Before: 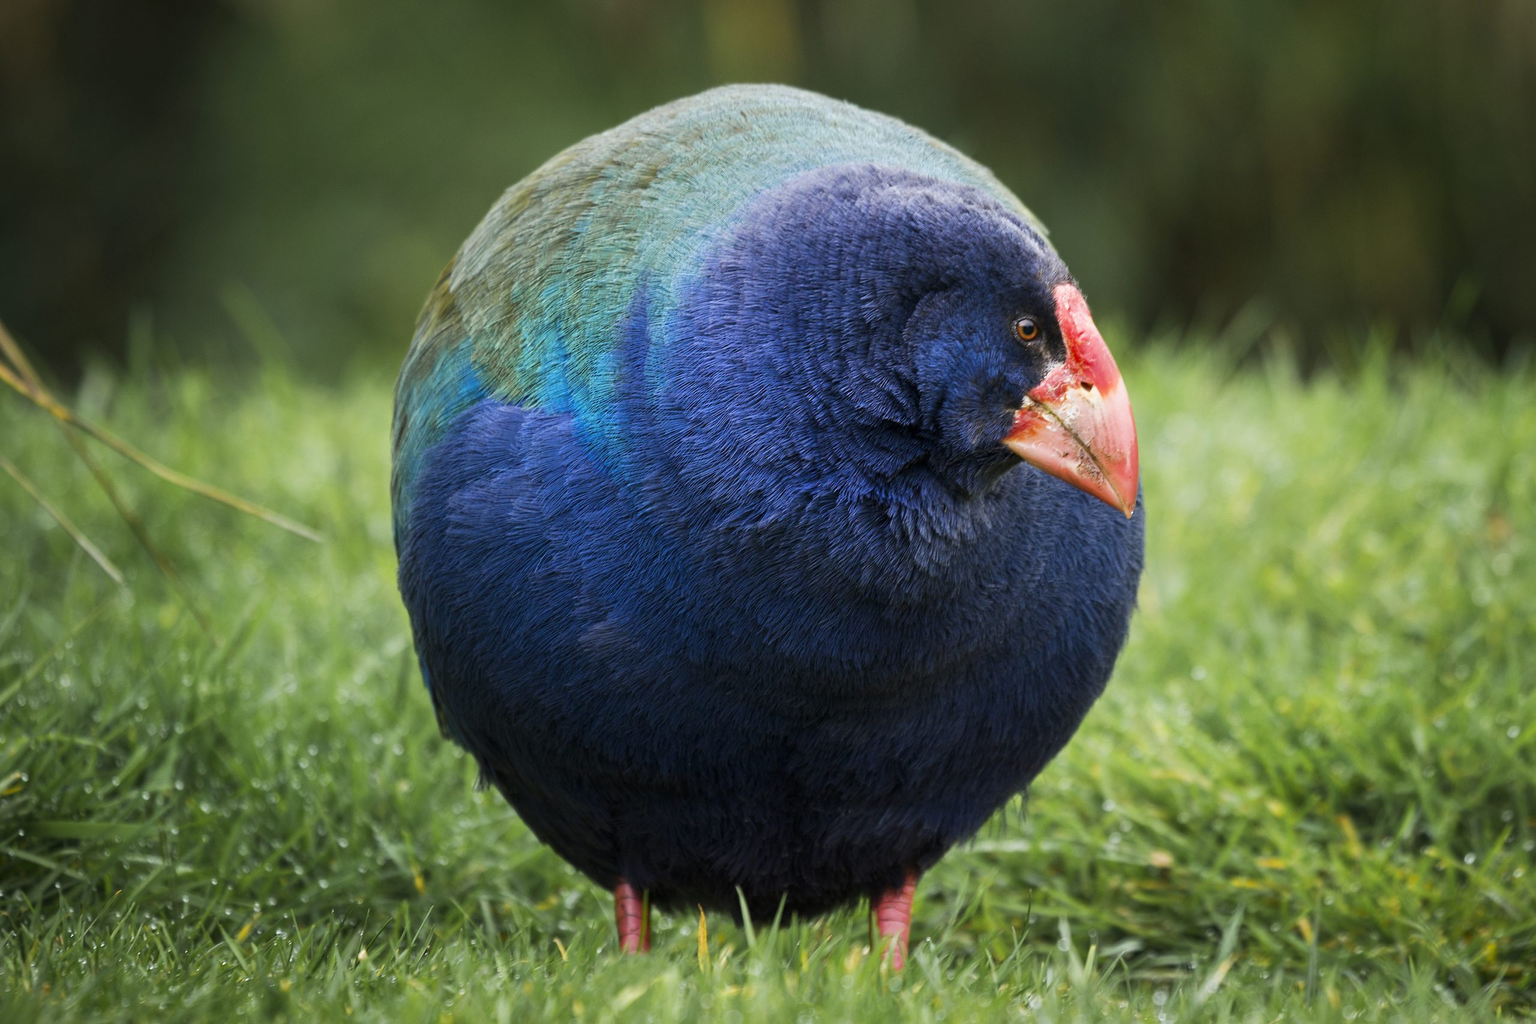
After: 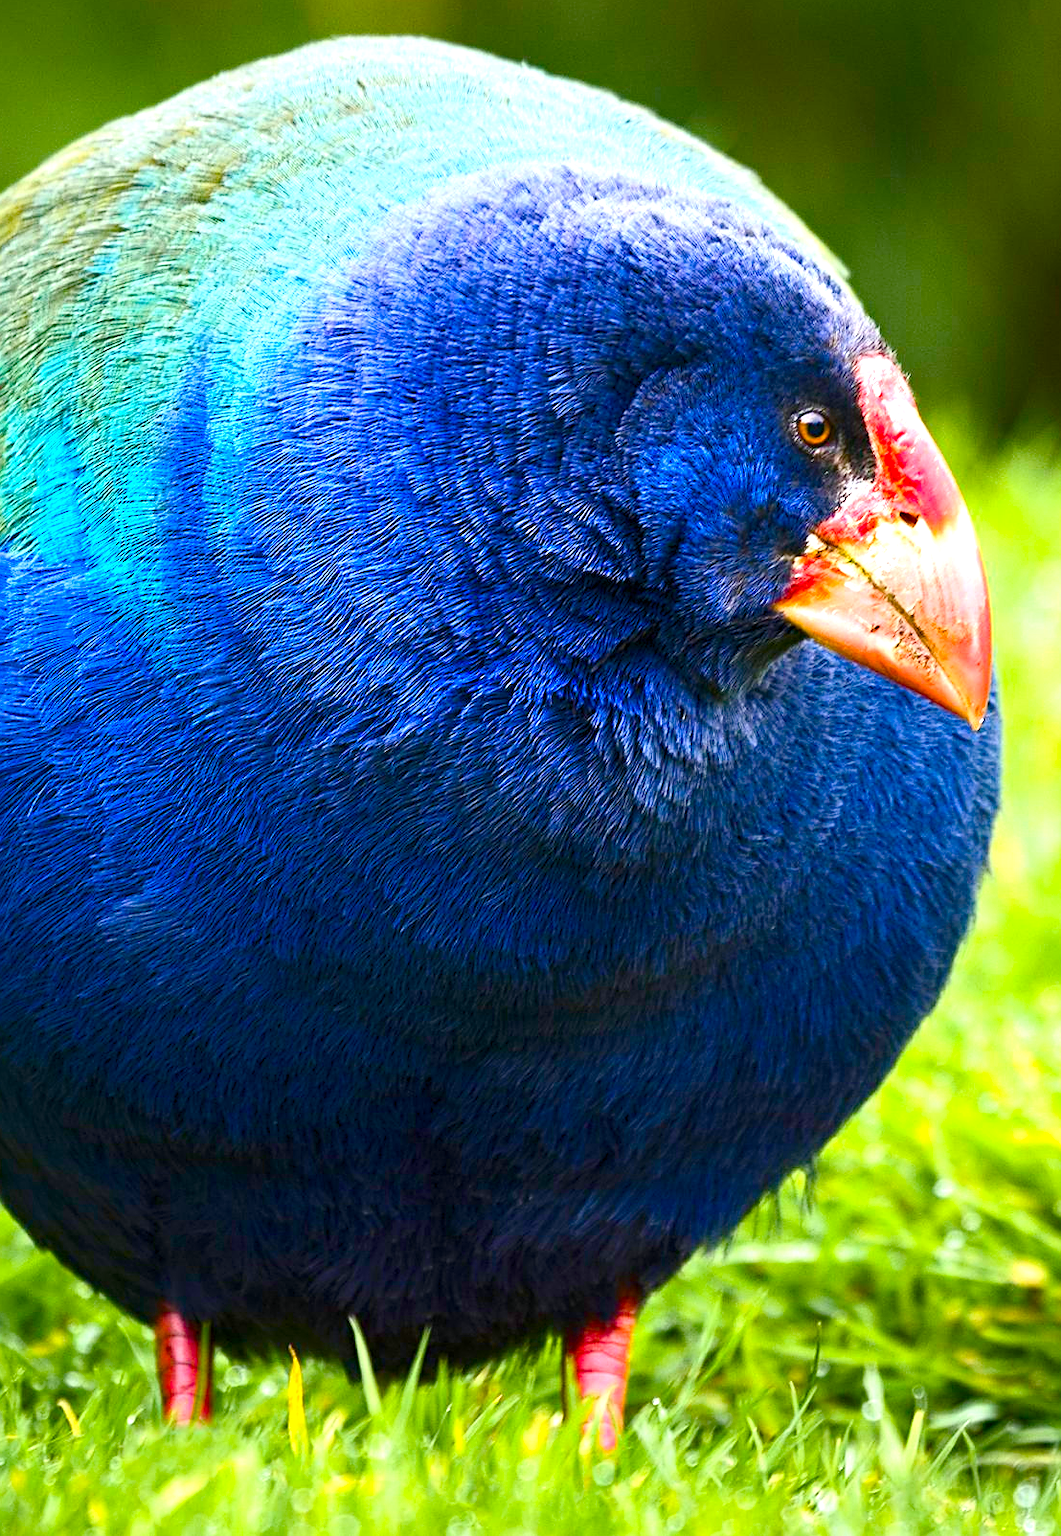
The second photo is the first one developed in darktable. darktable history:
exposure: black level correction 0, exposure 1.1 EV, compensate exposure bias true, compensate highlight preservation false
color balance rgb: perceptual saturation grading › global saturation 20%, perceptual saturation grading › highlights -25.861%, perceptual saturation grading › shadows 49.725%, global vibrance 50.686%
haze removal: adaptive false
sharpen: on, module defaults
crop: left 33.675%, top 6.015%, right 22.994%
contrast brightness saturation: contrast 0.153, brightness -0.01, saturation 0.105
